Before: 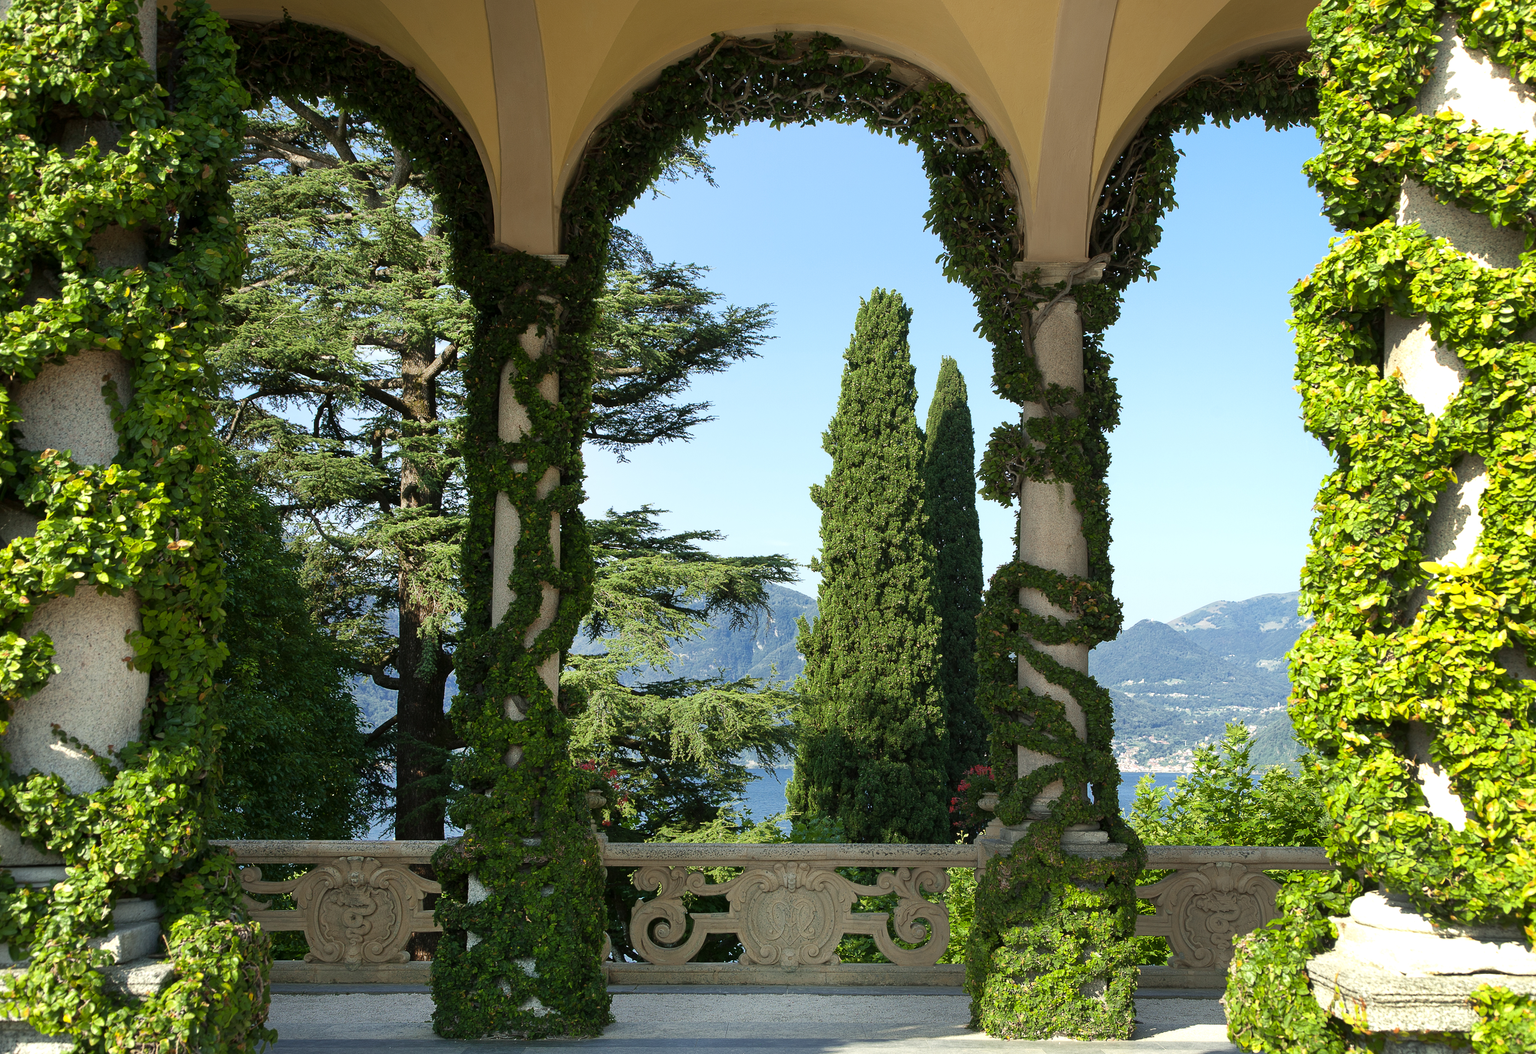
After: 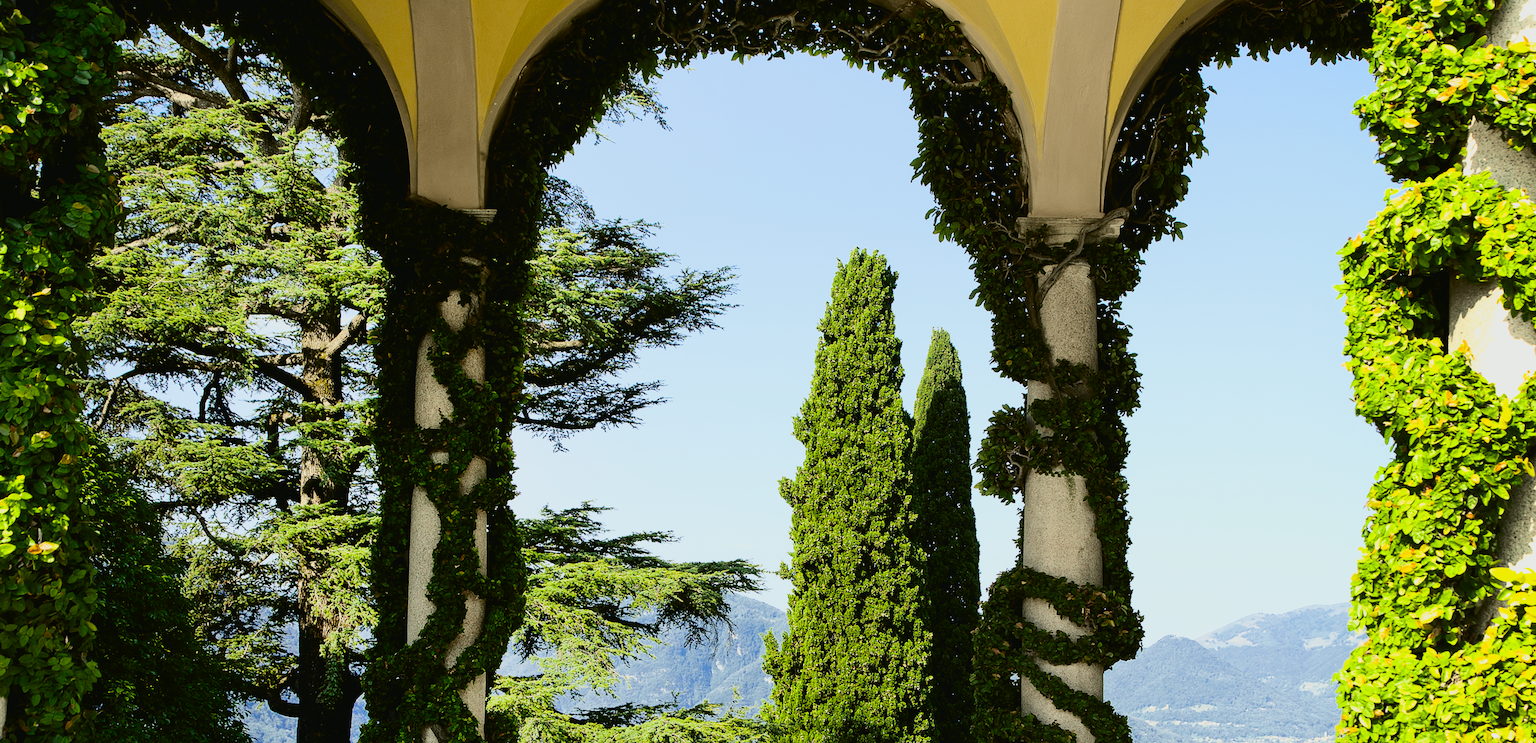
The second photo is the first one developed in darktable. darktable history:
crop and rotate: left 9.345%, top 7.22%, right 4.982%, bottom 32.331%
filmic rgb: black relative exposure -6.98 EV, white relative exposure 5.63 EV, hardness 2.86
tone curve: curves: ch0 [(0.003, 0.023) (0.071, 0.052) (0.249, 0.201) (0.466, 0.557) (0.625, 0.761) (0.783, 0.9) (0.994, 0.968)]; ch1 [(0, 0) (0.262, 0.227) (0.417, 0.386) (0.469, 0.467) (0.502, 0.498) (0.531, 0.521) (0.576, 0.586) (0.612, 0.634) (0.634, 0.68) (0.686, 0.728) (0.994, 0.987)]; ch2 [(0, 0) (0.262, 0.188) (0.385, 0.353) (0.427, 0.424) (0.495, 0.493) (0.518, 0.544) (0.55, 0.579) (0.595, 0.621) (0.644, 0.748) (1, 1)], color space Lab, independent channels, preserve colors none
